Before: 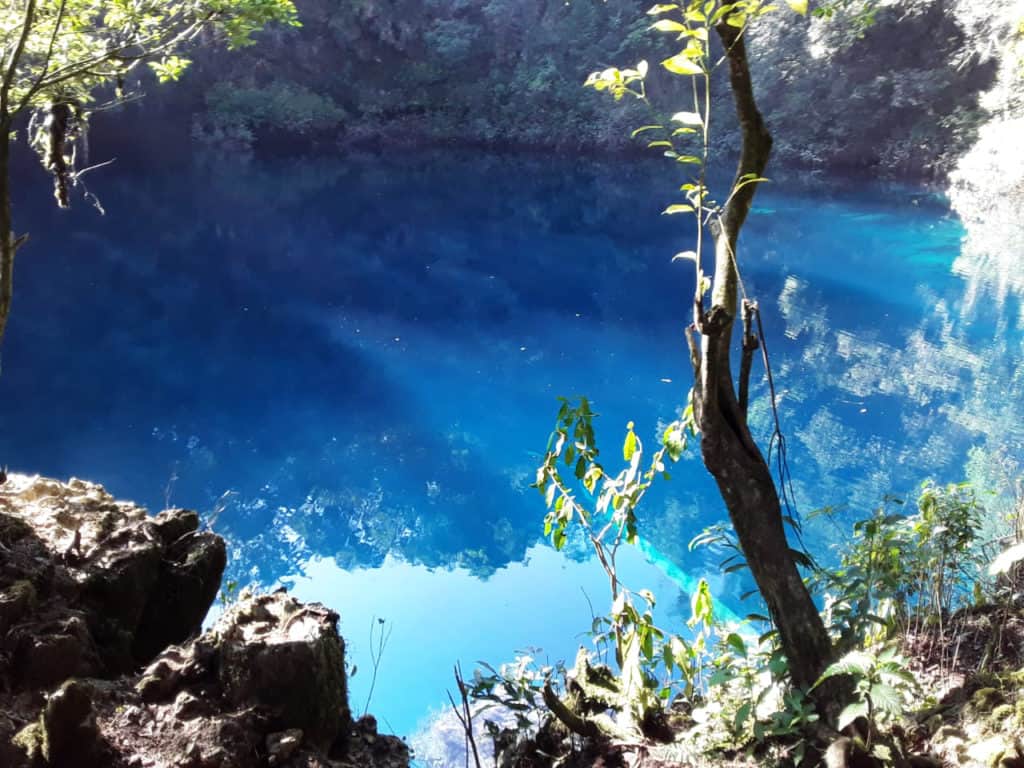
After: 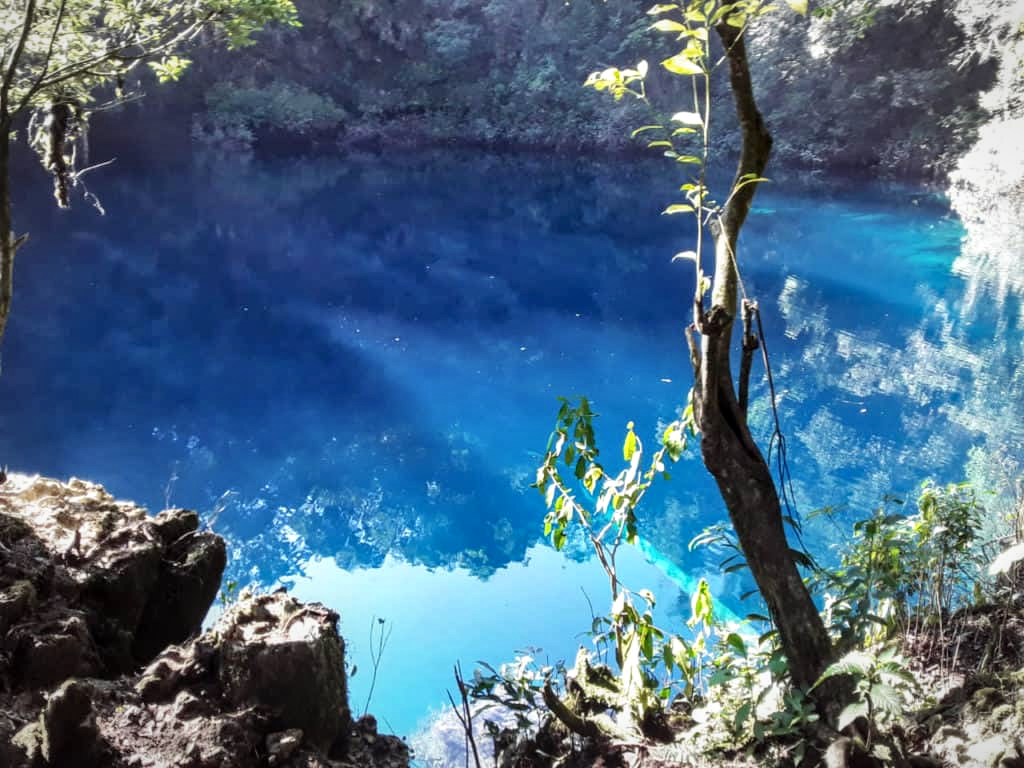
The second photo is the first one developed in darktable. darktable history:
vignetting: fall-off start 87.22%, brightness -0.285, automatic ratio true
shadows and highlights: soften with gaussian
local contrast: on, module defaults
